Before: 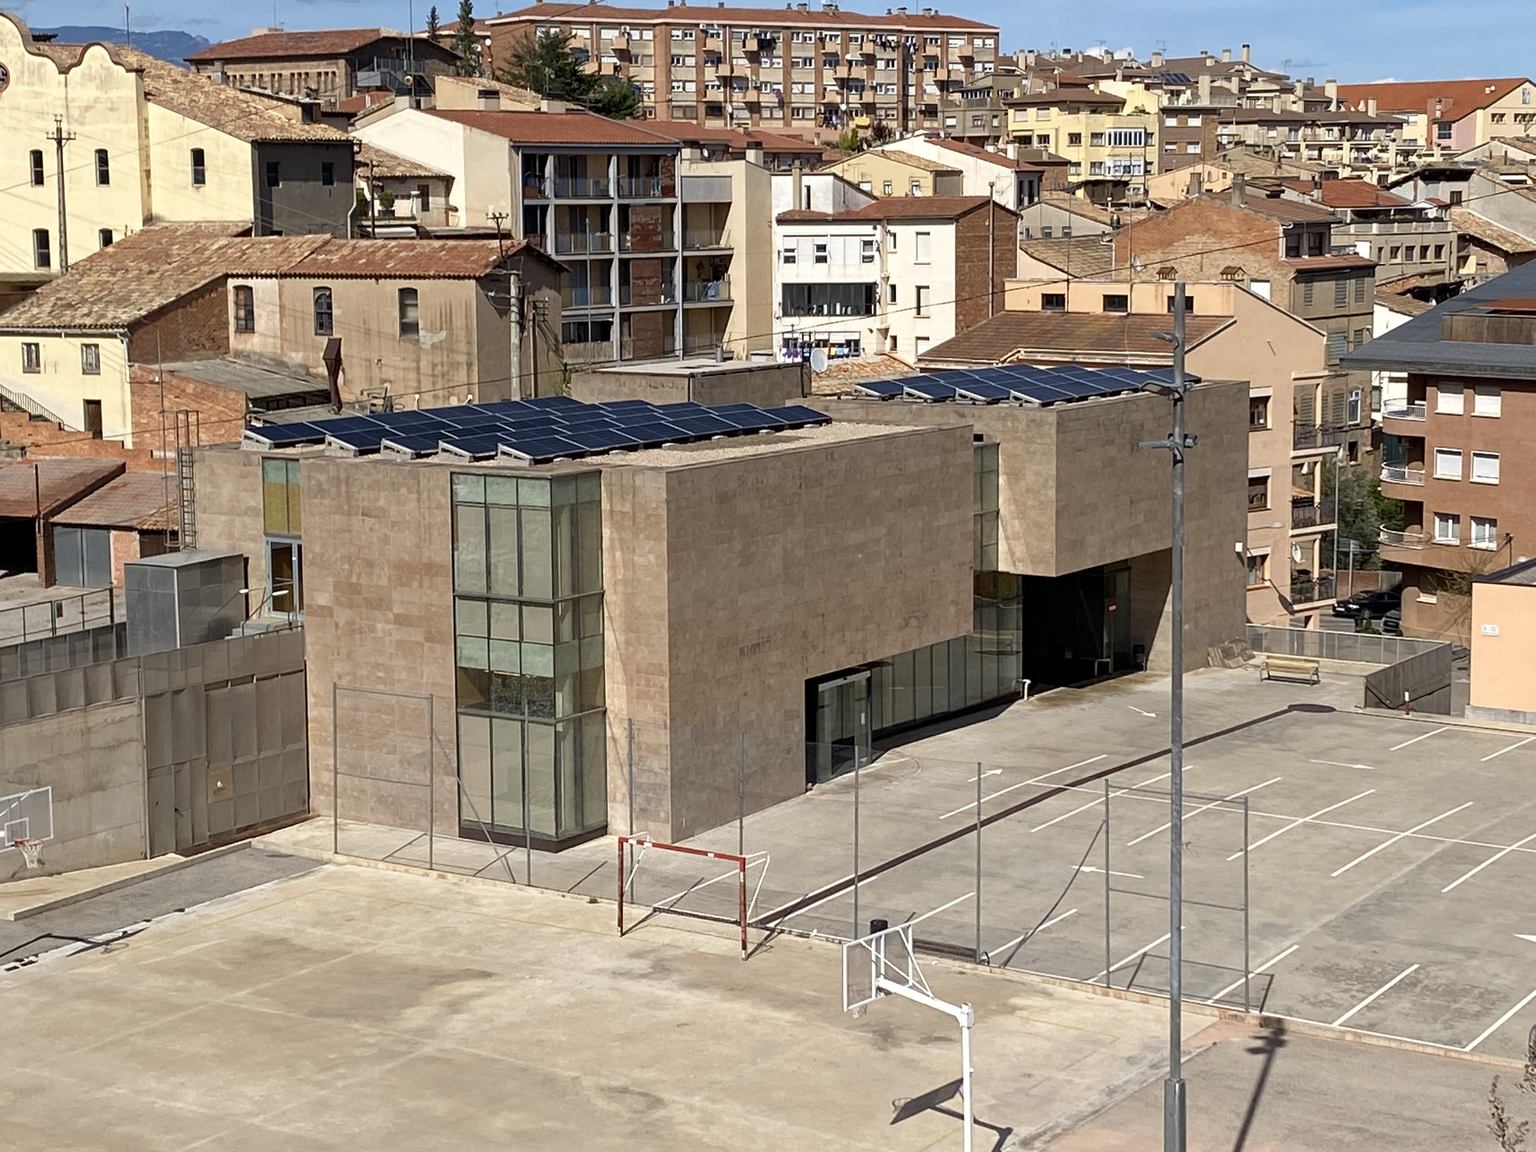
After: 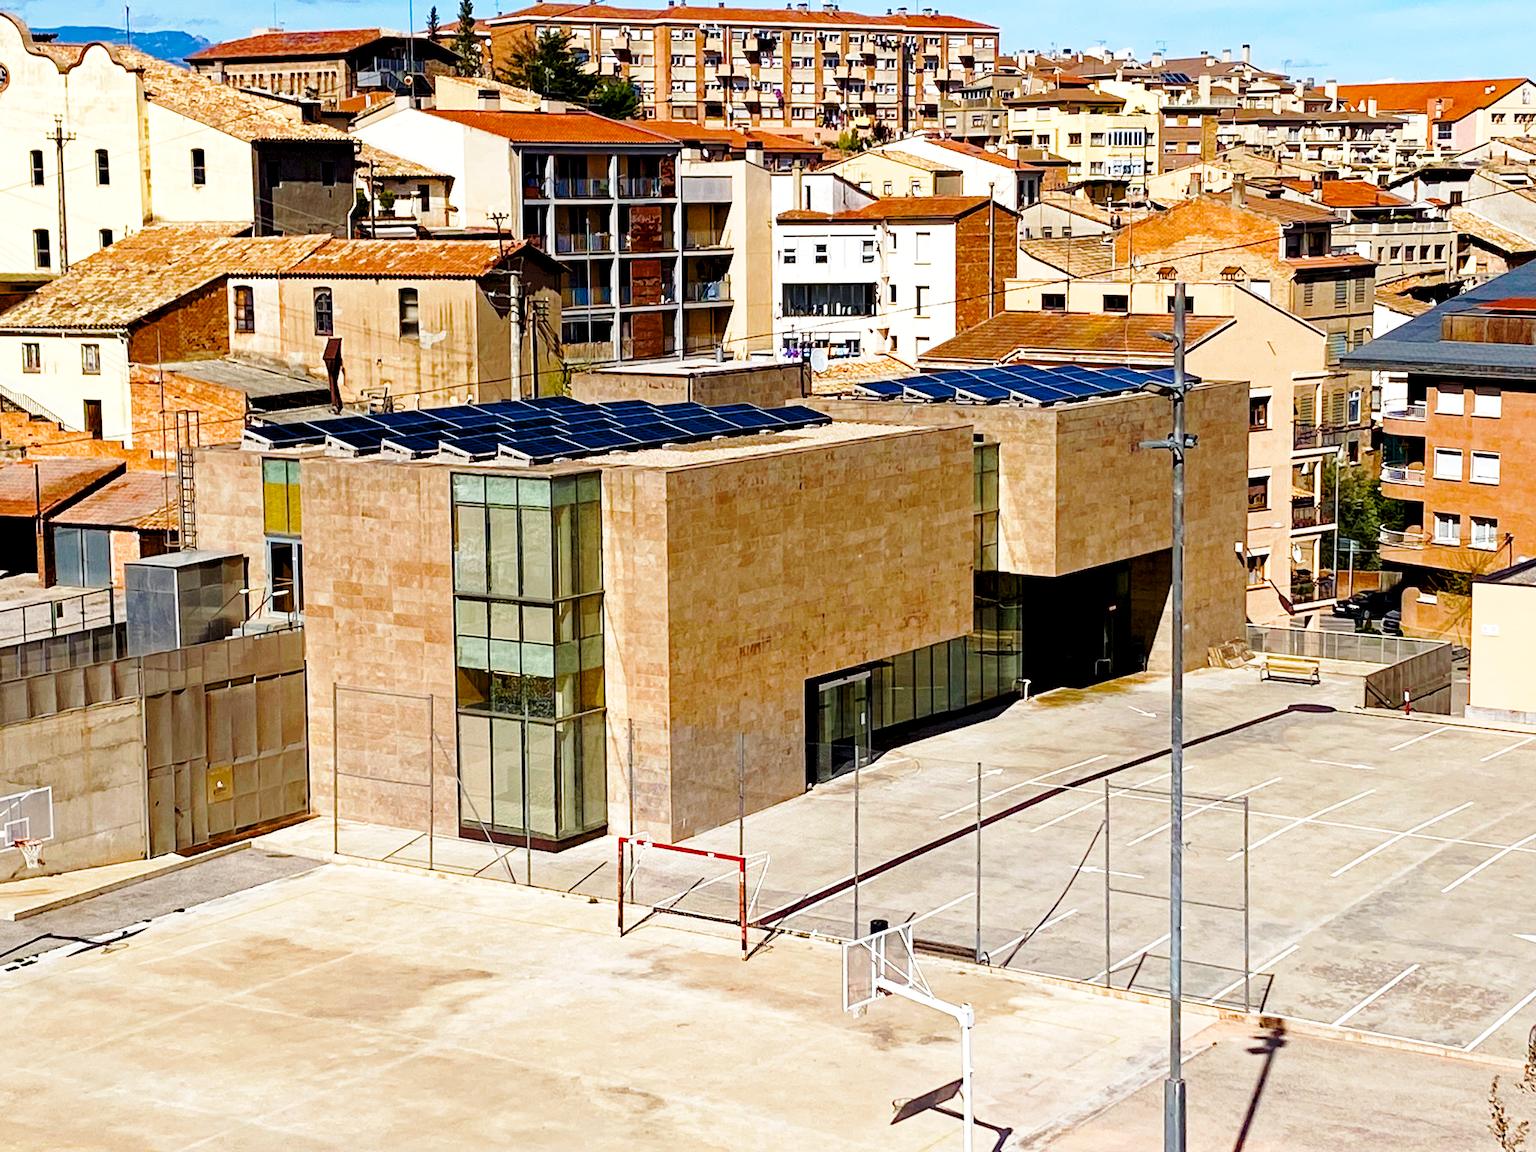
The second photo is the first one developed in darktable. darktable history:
base curve: curves: ch0 [(0, 0) (0.028, 0.03) (0.121, 0.232) (0.46, 0.748) (0.859, 0.968) (1, 1)], preserve colors none
haze removal: compatibility mode true, adaptive false
color balance rgb: shadows lift › luminance -9.41%, highlights gain › luminance 17.6%, global offset › luminance -1.45%, perceptual saturation grading › highlights -17.77%, perceptual saturation grading › mid-tones 33.1%, perceptual saturation grading › shadows 50.52%, global vibrance 24.22%
